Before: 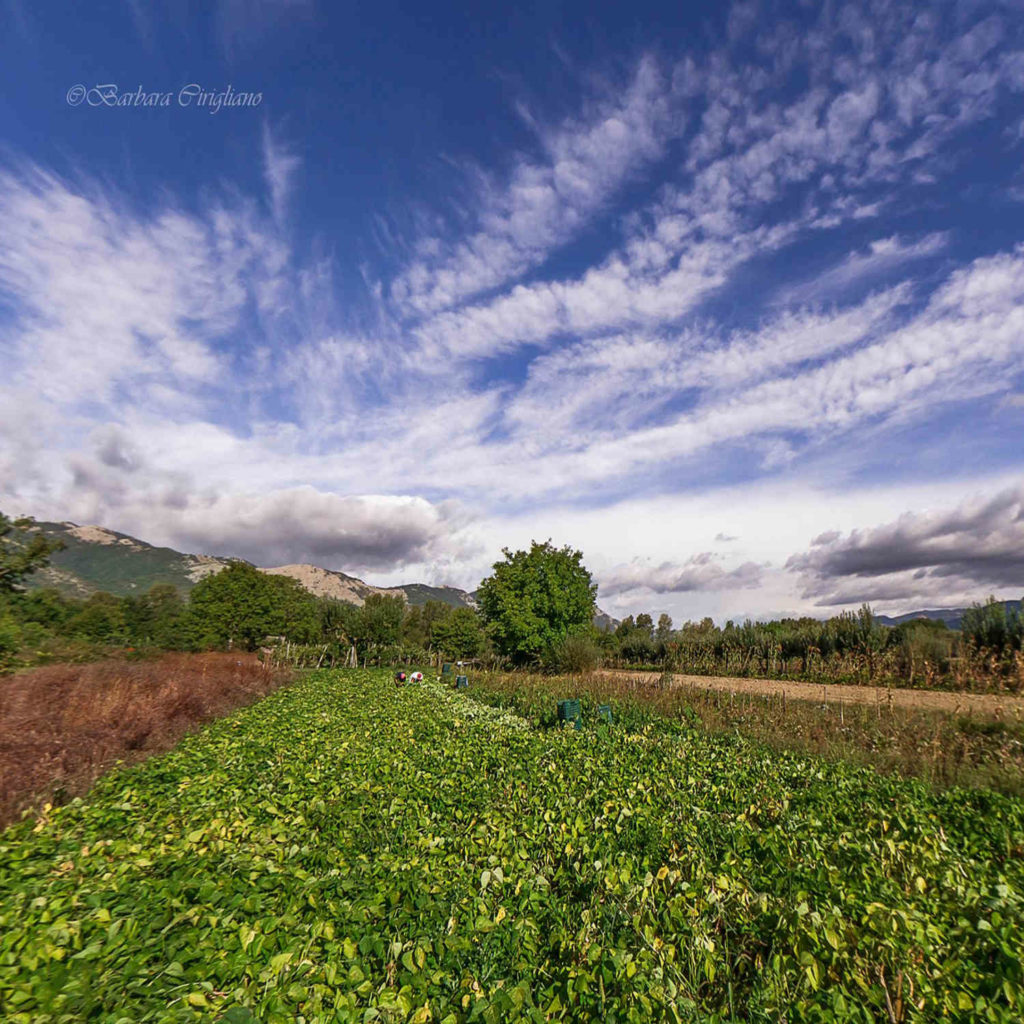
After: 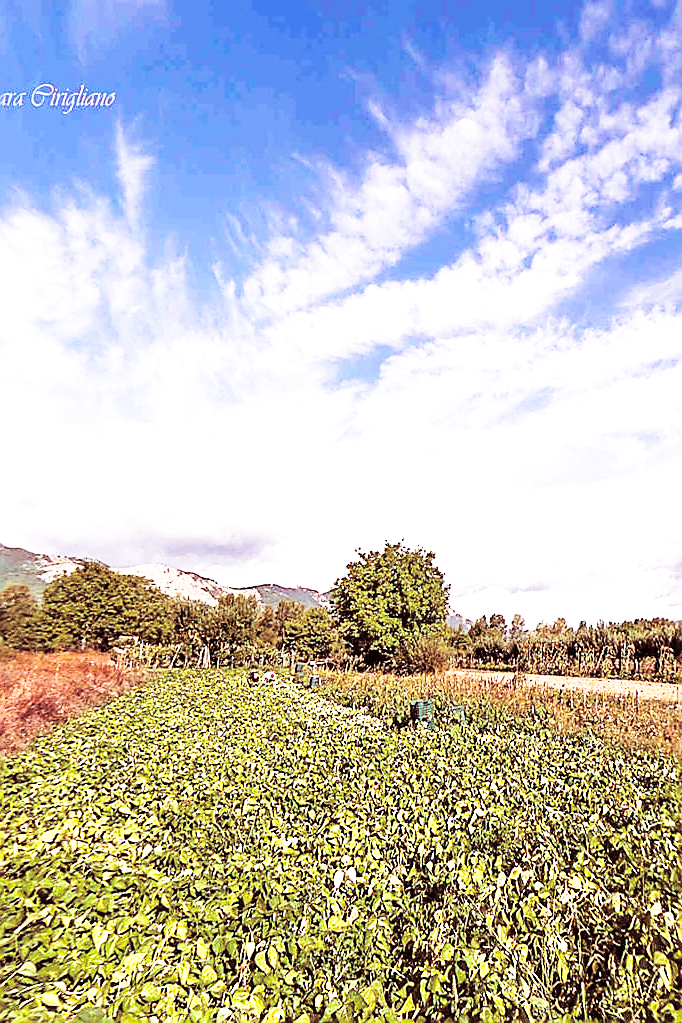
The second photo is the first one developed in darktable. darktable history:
crop and rotate: left 14.385%, right 18.948%
sharpen: radius 1.4, amount 1.25, threshold 0.7
base curve: curves: ch0 [(0, 0) (0, 0) (0.002, 0.001) (0.008, 0.003) (0.019, 0.011) (0.037, 0.037) (0.064, 0.11) (0.102, 0.232) (0.152, 0.379) (0.216, 0.524) (0.296, 0.665) (0.394, 0.789) (0.512, 0.881) (0.651, 0.945) (0.813, 0.986) (1, 1)], preserve colors none
split-toning: highlights › saturation 0, balance -61.83
white balance: red 1.05, blue 1.072
exposure: exposure 0.999 EV, compensate highlight preservation false
